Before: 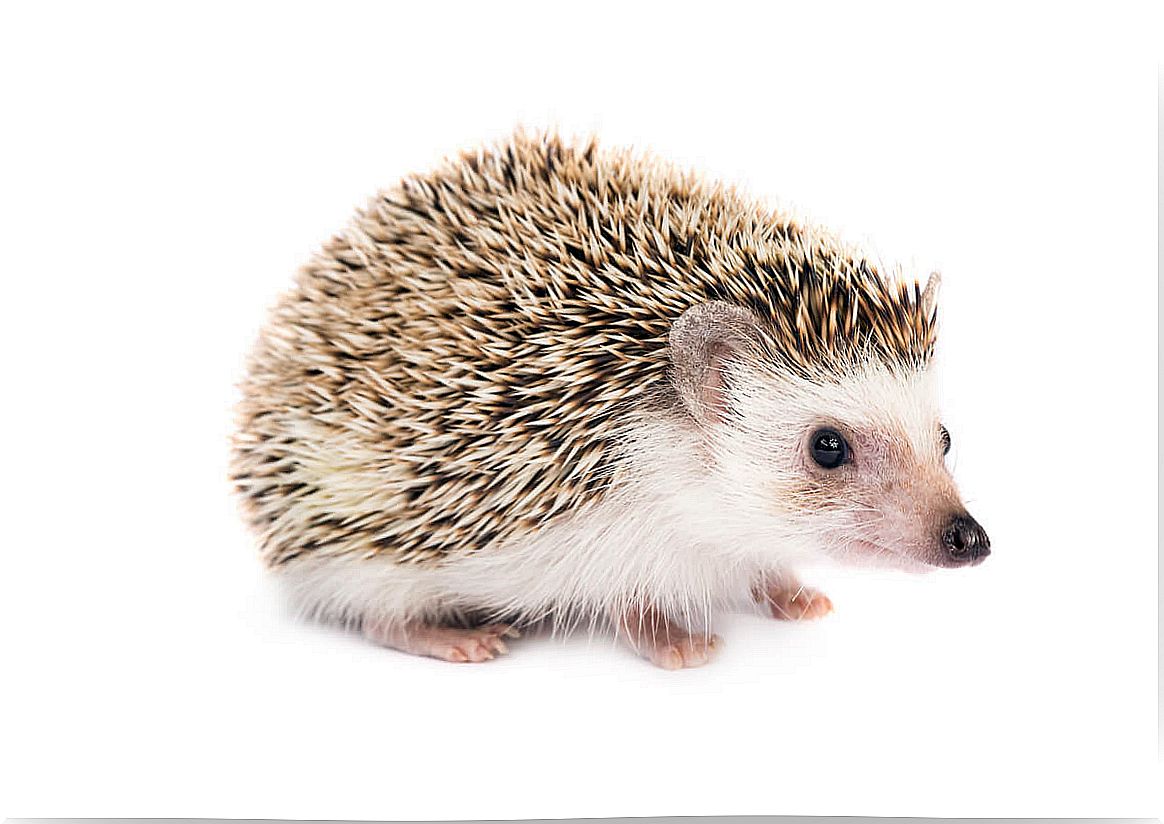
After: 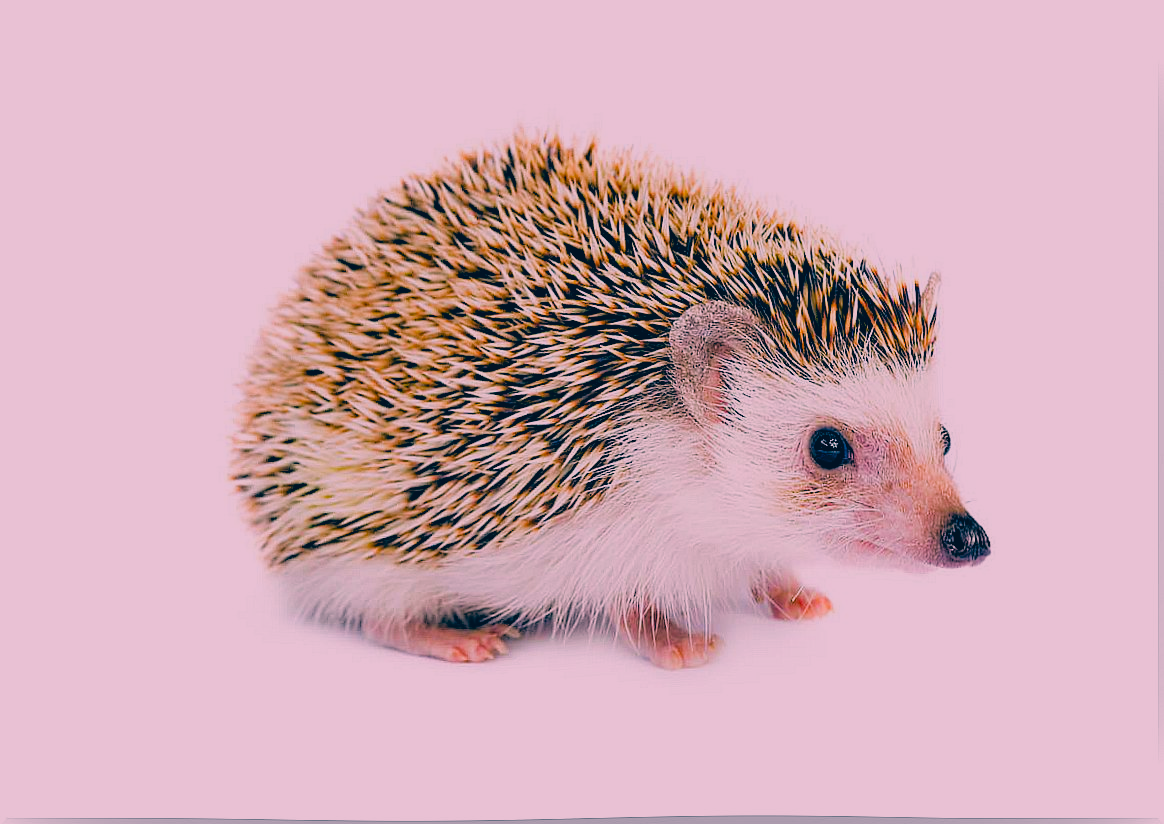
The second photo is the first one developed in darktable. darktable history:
filmic rgb: black relative exposure -4.4 EV, white relative exposure 5 EV, threshold 3 EV, hardness 2.23, latitude 40.06%, contrast 1.15, highlights saturation mix 10%, shadows ↔ highlights balance 1.04%, preserve chrominance RGB euclidean norm (legacy), color science v4 (2020), enable highlight reconstruction true
color correction: highlights a* 17.03, highlights b* 0.205, shadows a* -15.38, shadows b* -14.56, saturation 1.5
